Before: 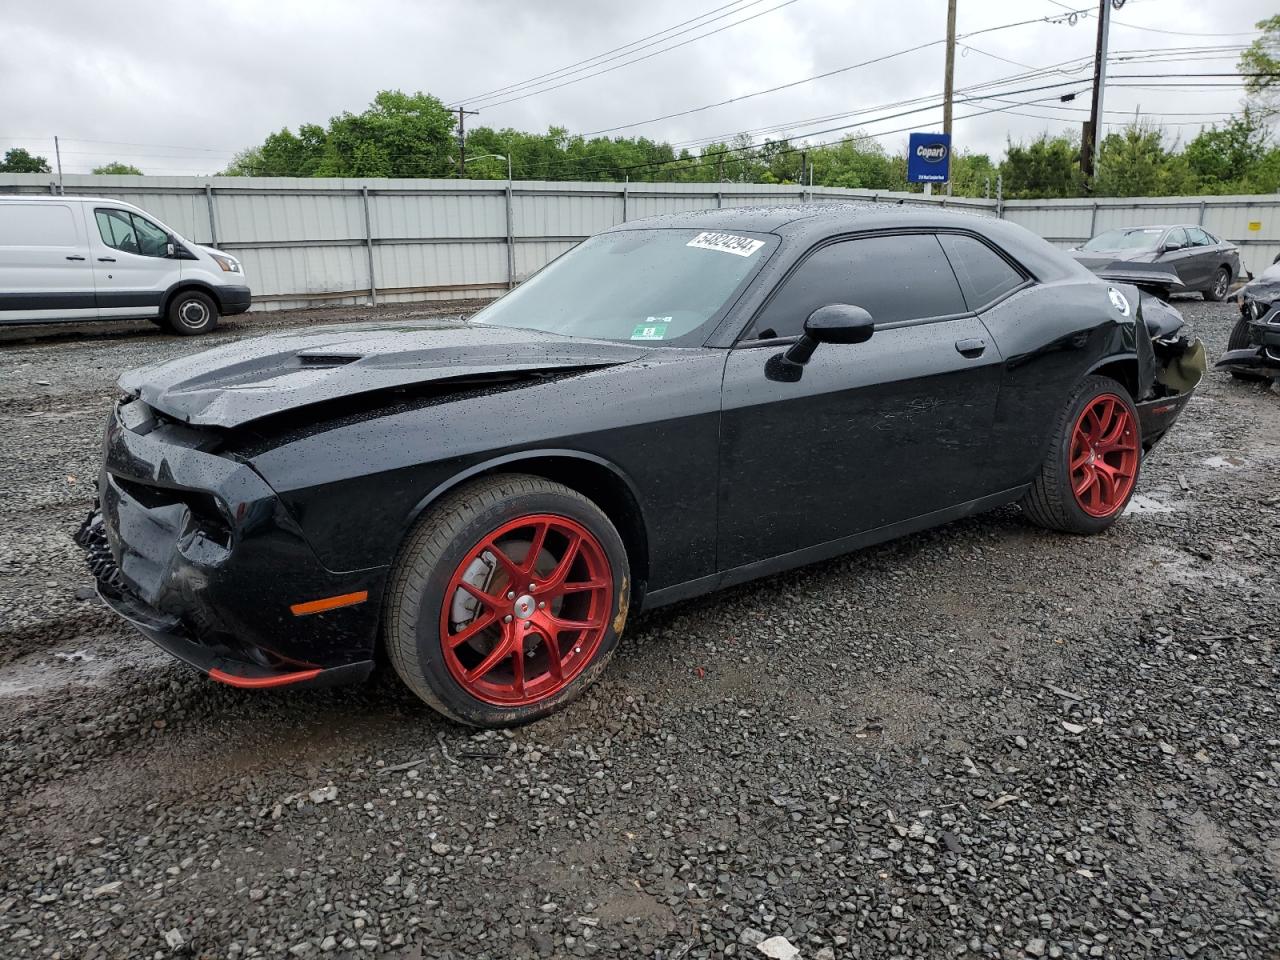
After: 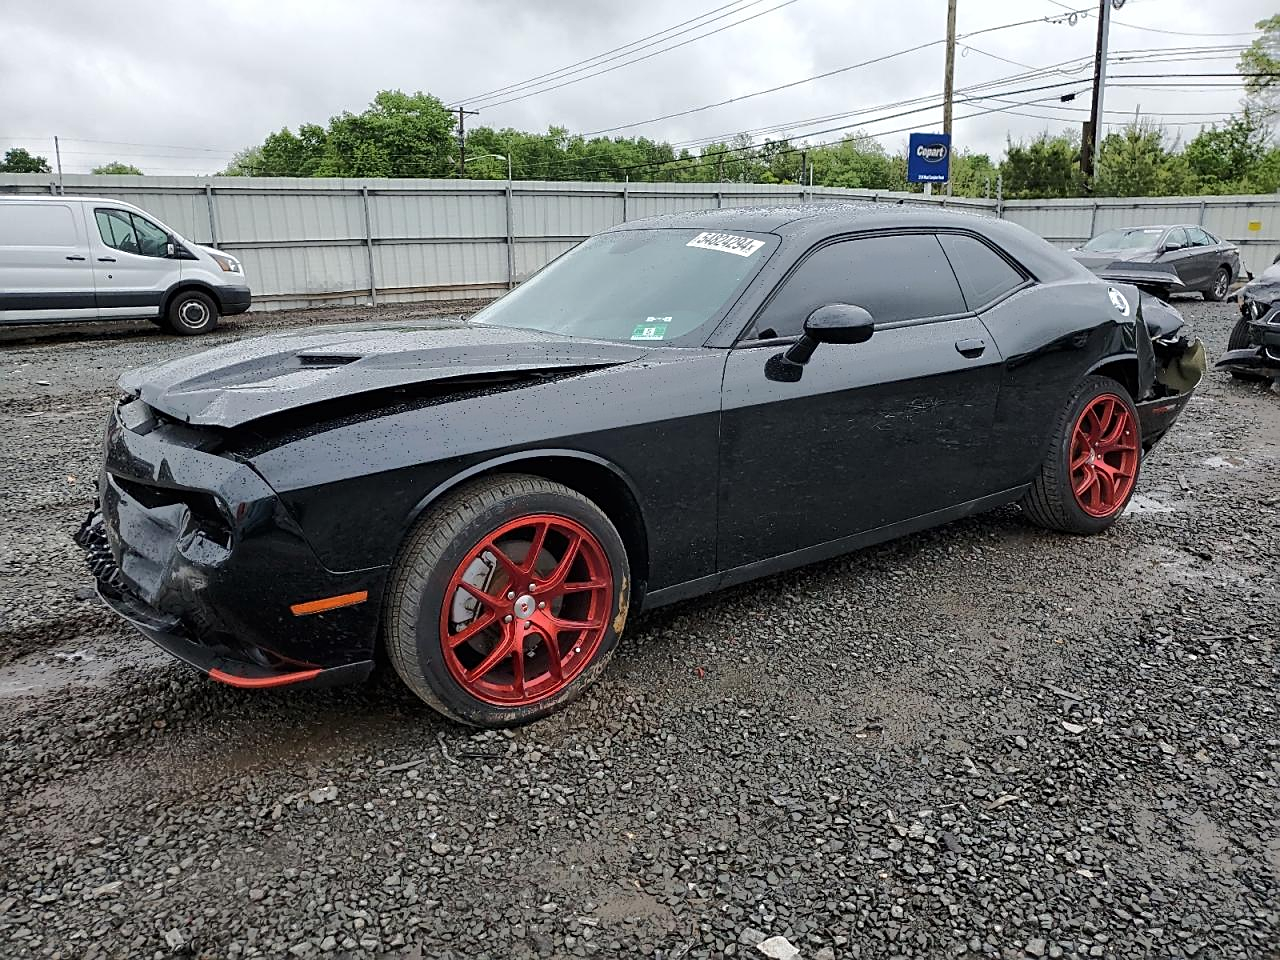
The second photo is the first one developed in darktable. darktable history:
tone curve: curves: ch0 [(0, 0) (0.003, 0.005) (0.011, 0.012) (0.025, 0.026) (0.044, 0.046) (0.069, 0.071) (0.1, 0.098) (0.136, 0.135) (0.177, 0.178) (0.224, 0.217) (0.277, 0.274) (0.335, 0.335) (0.399, 0.442) (0.468, 0.543) (0.543, 0.6) (0.623, 0.628) (0.709, 0.679) (0.801, 0.782) (0.898, 0.904) (1, 1)], color space Lab, independent channels, preserve colors none
sharpen: on, module defaults
